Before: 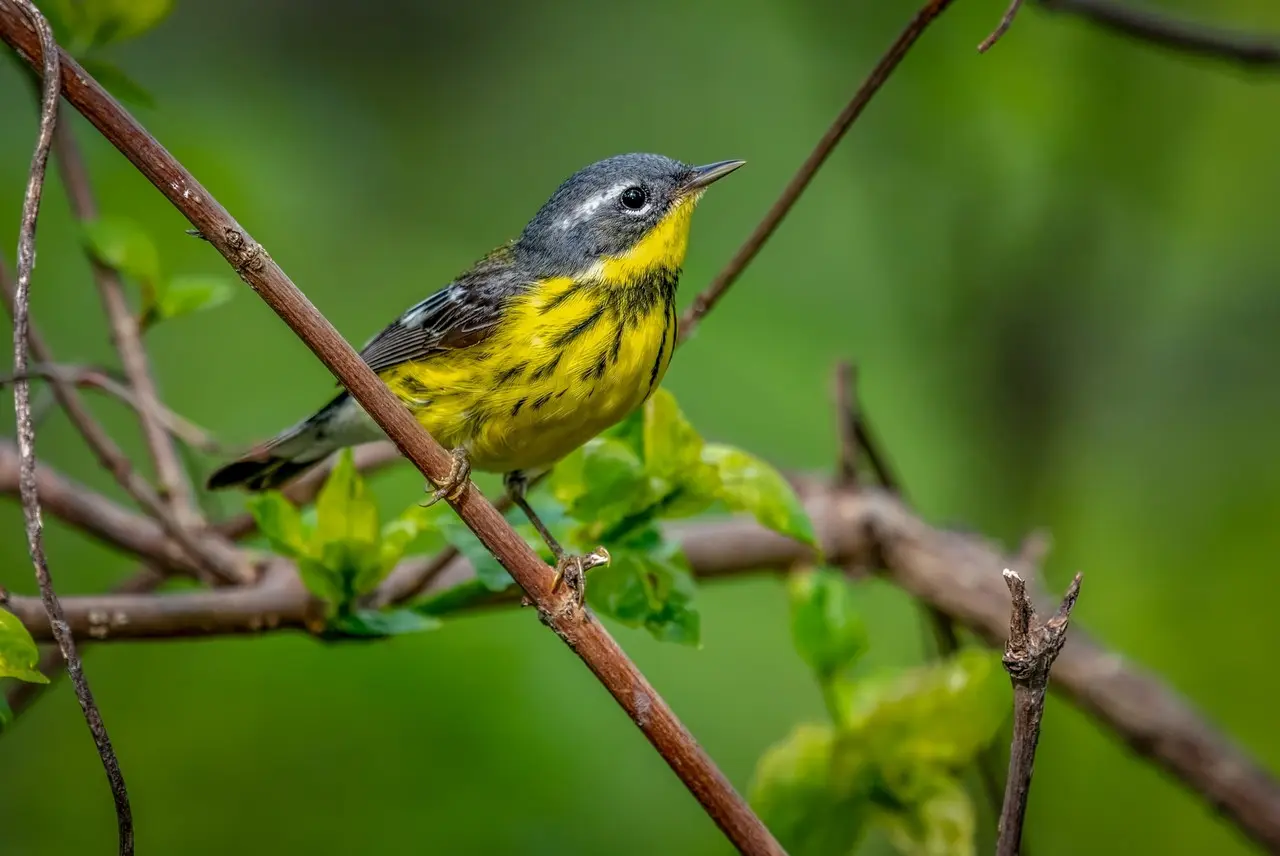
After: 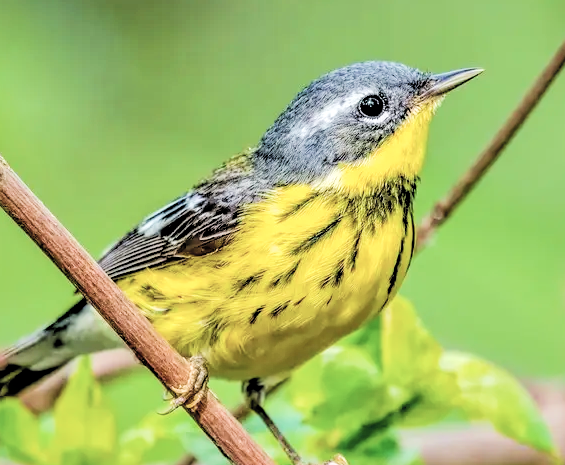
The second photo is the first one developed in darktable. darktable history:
exposure: exposure 0.468 EV, compensate highlight preservation false
contrast brightness saturation: brightness 0.154
crop: left 20.528%, top 10.848%, right 35.266%, bottom 34.735%
color correction: highlights b* -0.017, saturation 0.81
velvia: on, module defaults
filmic rgb: black relative exposure -2.99 EV, white relative exposure 4.56 EV, hardness 1.76, contrast 1.246
tone equalizer: -8 EV 1.04 EV, -7 EV 1.01 EV, -6 EV 0.999 EV, -5 EV 1.04 EV, -4 EV 1.01 EV, -3 EV 0.752 EV, -2 EV 0.526 EV, -1 EV 0.262 EV, edges refinement/feathering 500, mask exposure compensation -1.57 EV, preserve details no
local contrast: mode bilateral grid, contrast 19, coarseness 50, detail 178%, midtone range 0.2
